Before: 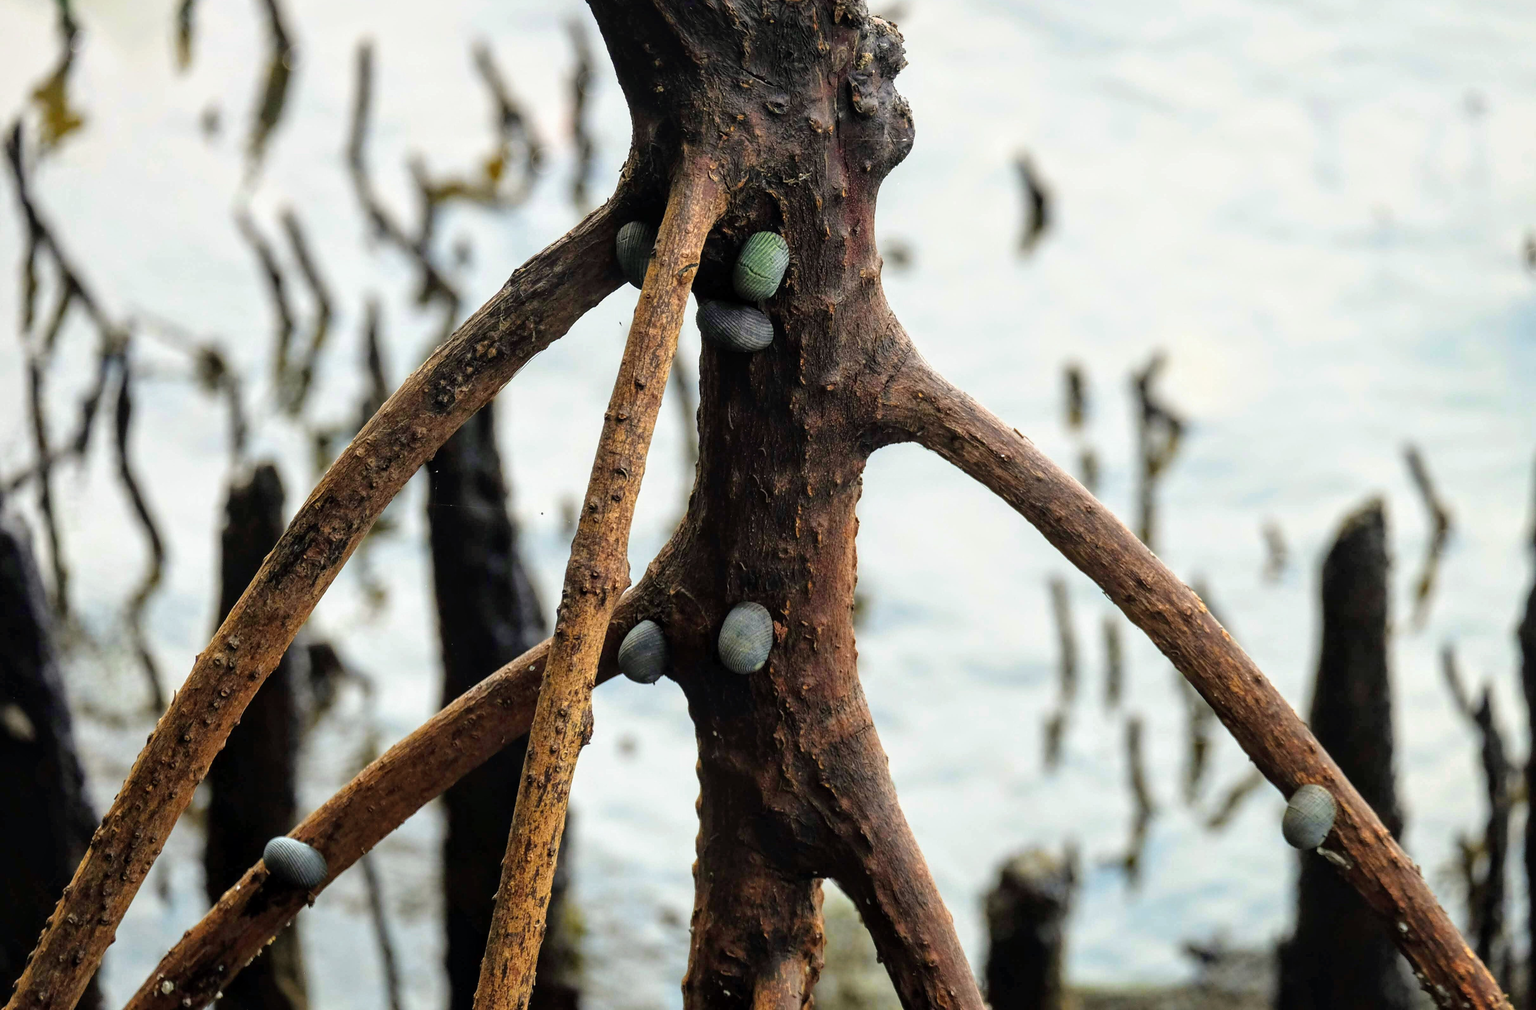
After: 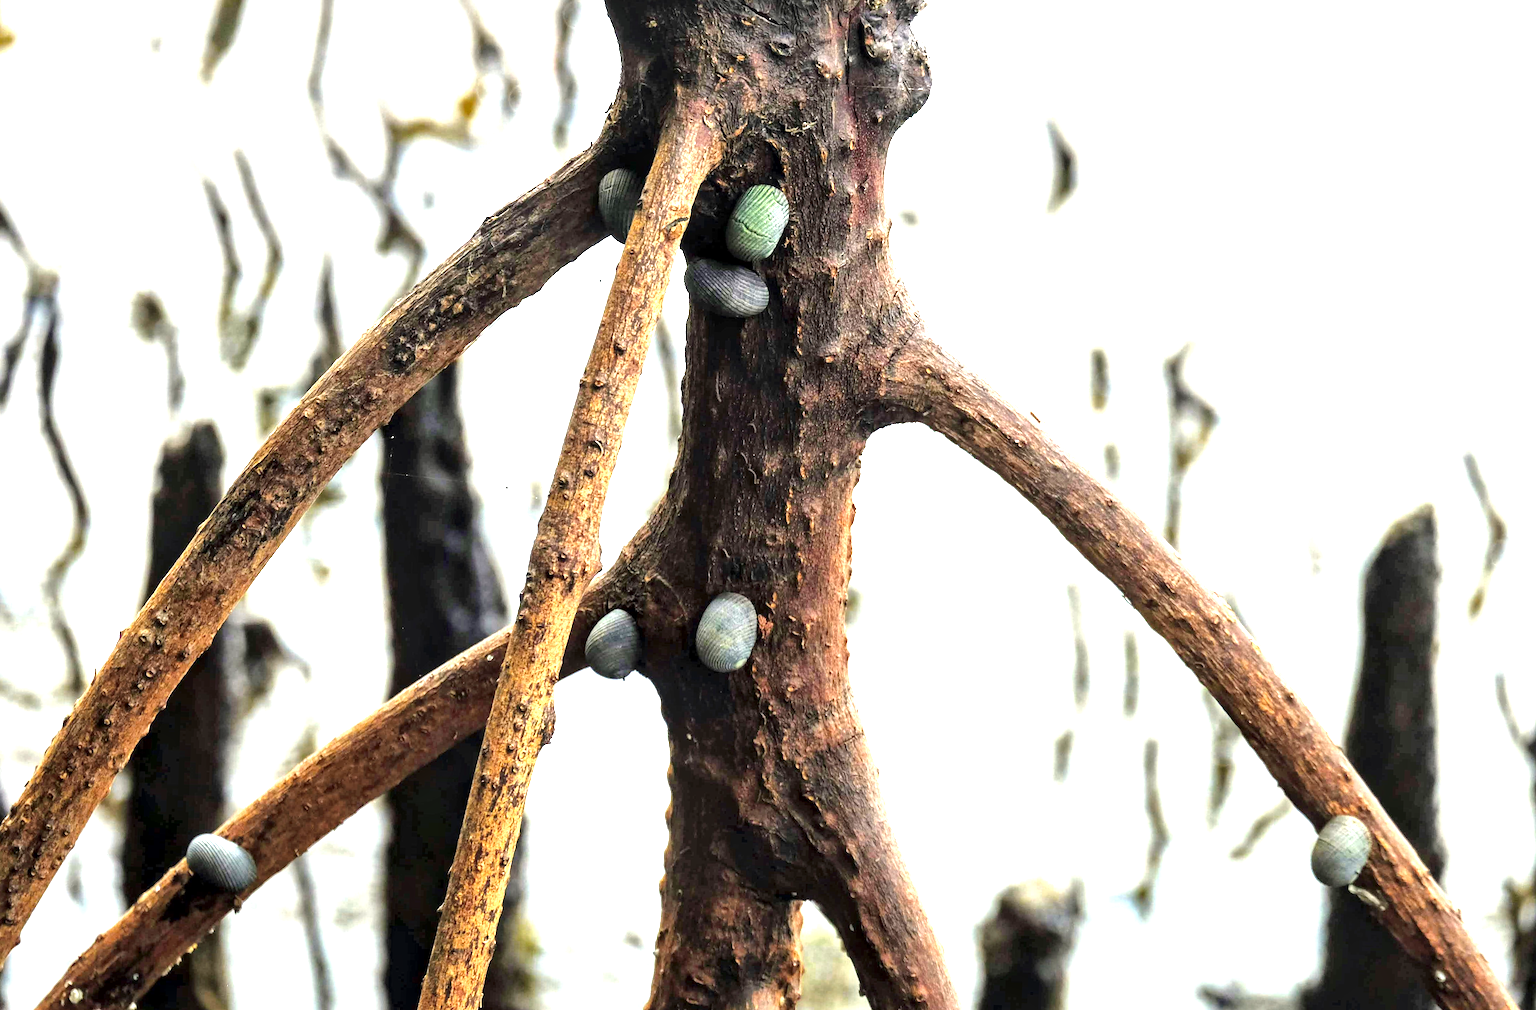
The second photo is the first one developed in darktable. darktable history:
exposure: black level correction 0, exposure 1.5 EV, compensate highlight preservation false
crop and rotate: angle -1.96°, left 3.097%, top 4.154%, right 1.586%, bottom 0.529%
local contrast: mode bilateral grid, contrast 20, coarseness 50, detail 144%, midtone range 0.2
